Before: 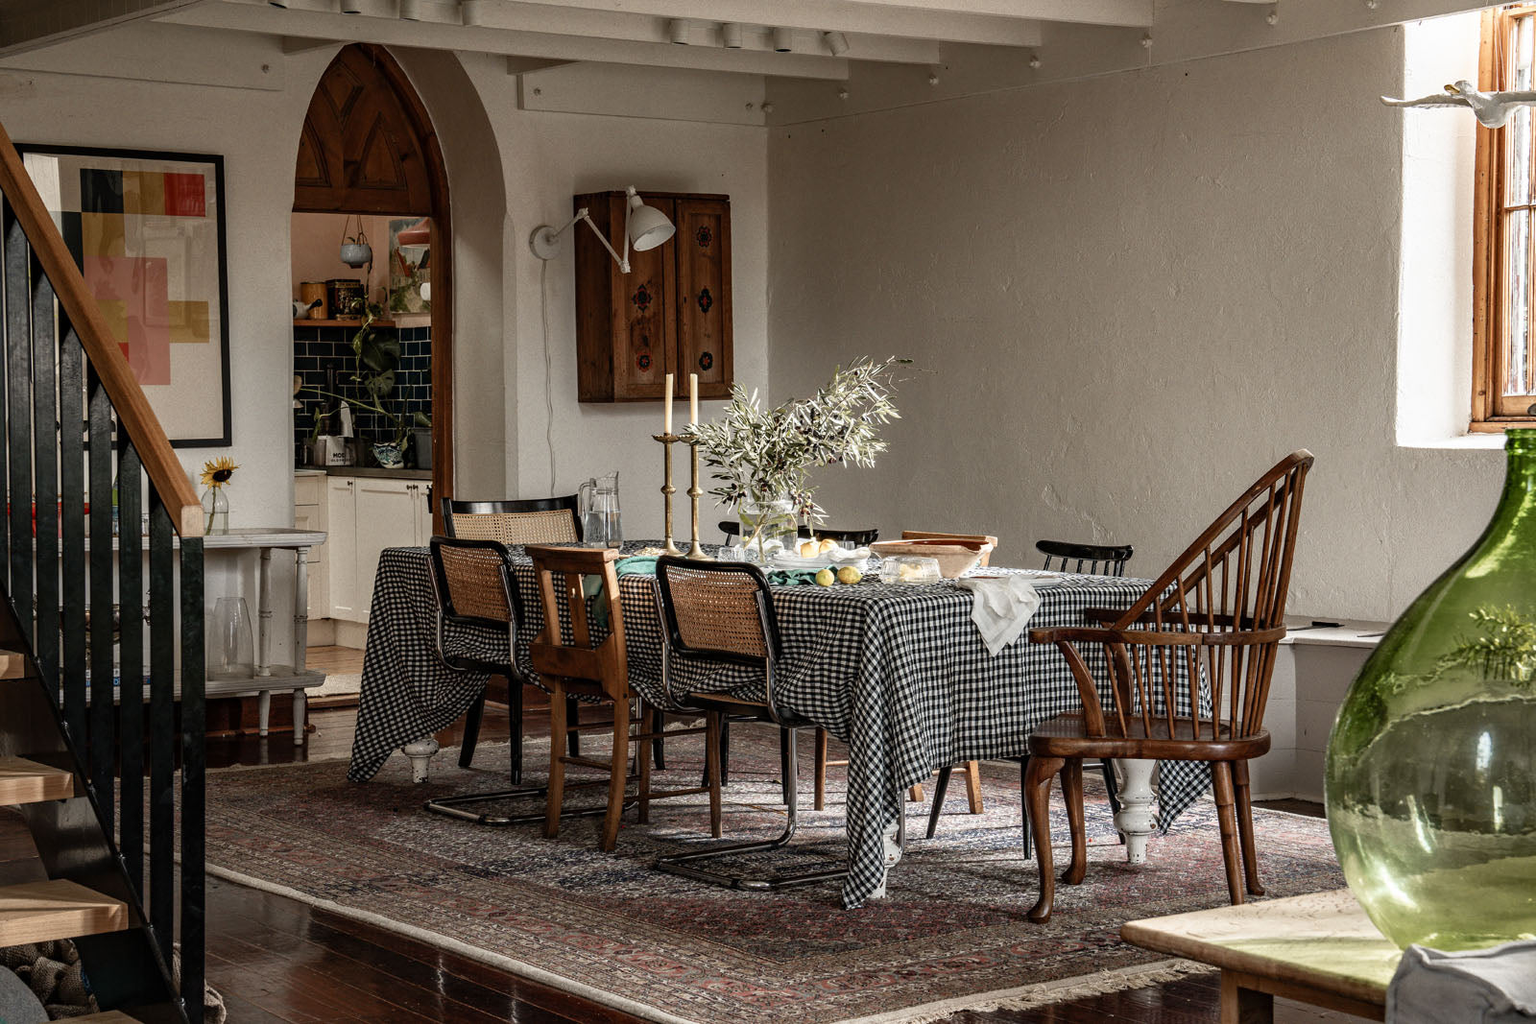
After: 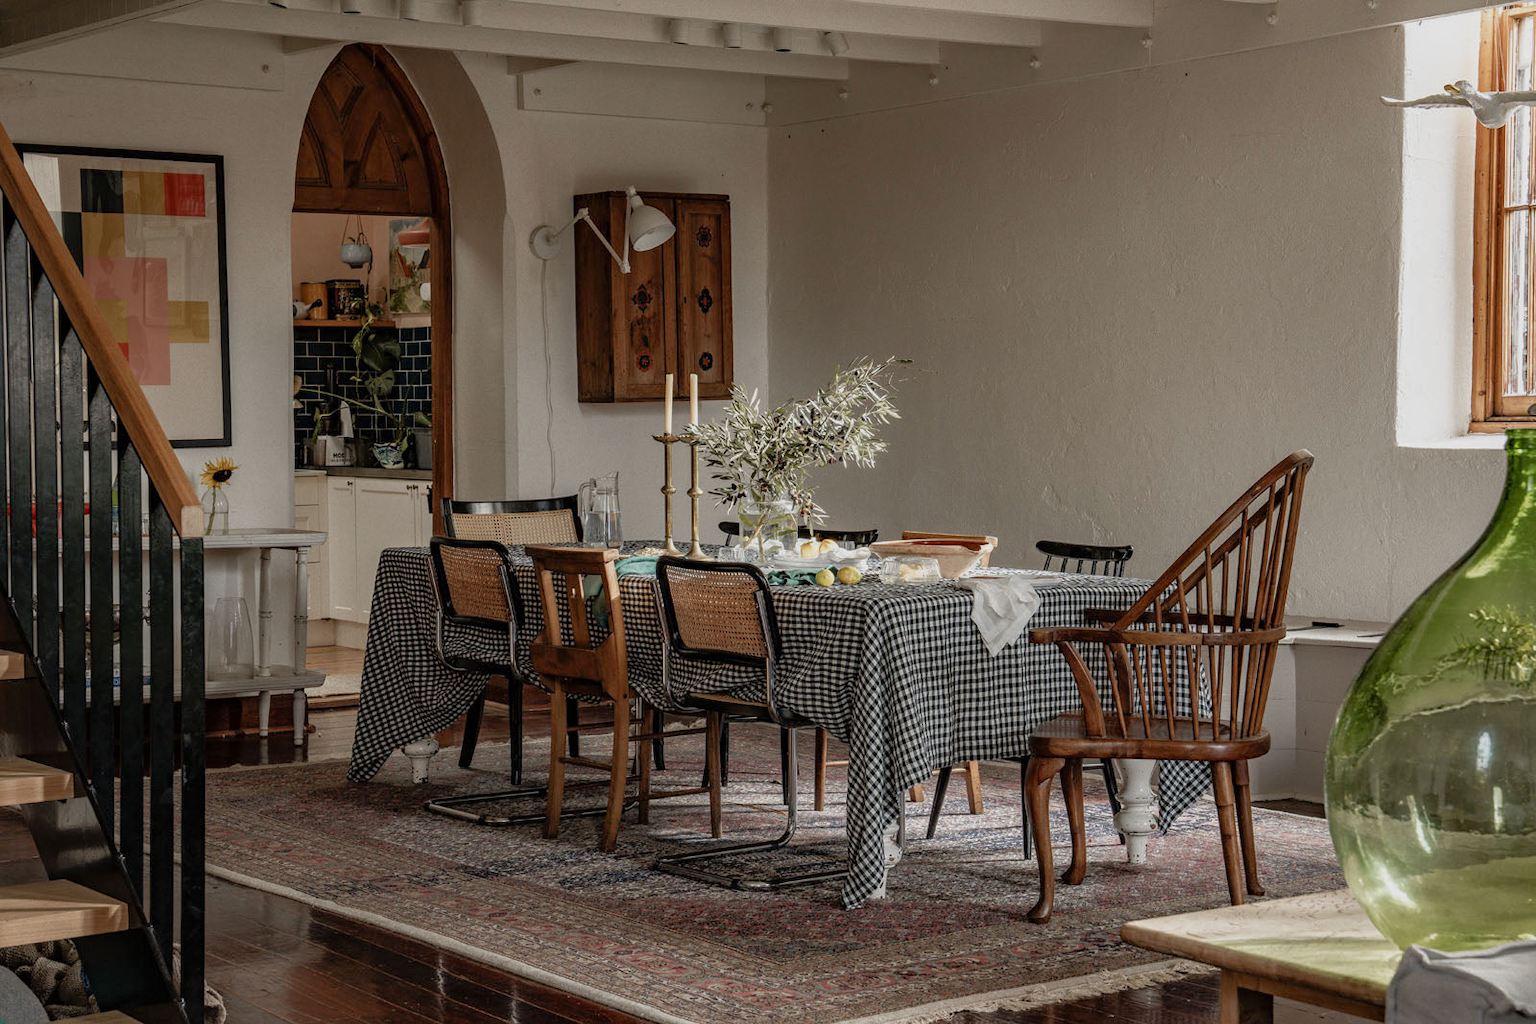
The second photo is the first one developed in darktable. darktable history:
tone equalizer: -8 EV 0.244 EV, -7 EV 0.441 EV, -6 EV 0.456 EV, -5 EV 0.257 EV, -3 EV -0.264 EV, -2 EV -0.444 EV, -1 EV -0.421 EV, +0 EV -0.235 EV, edges refinement/feathering 500, mask exposure compensation -1.57 EV, preserve details no
